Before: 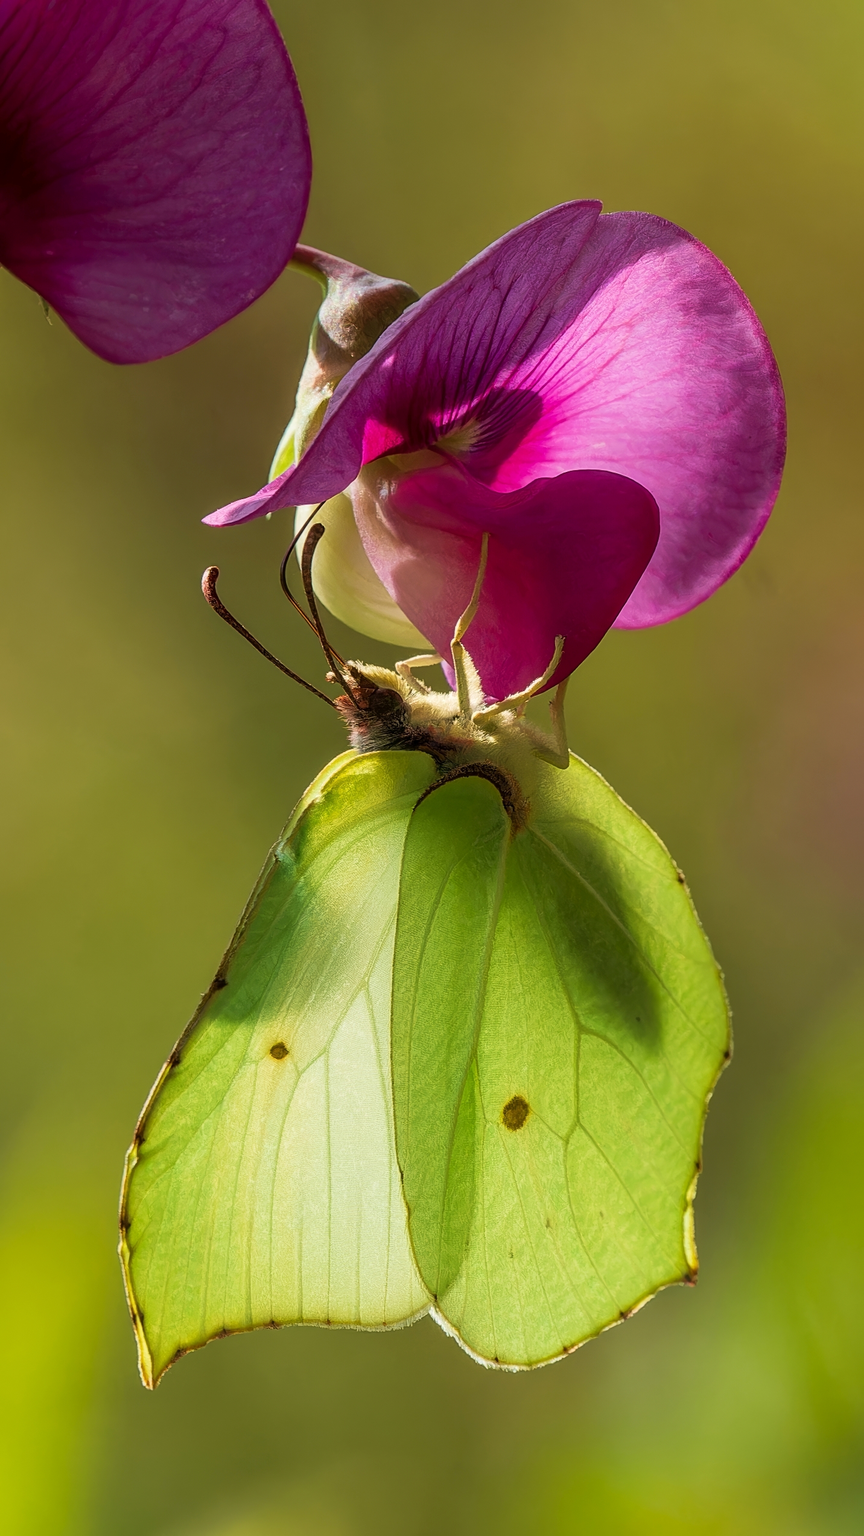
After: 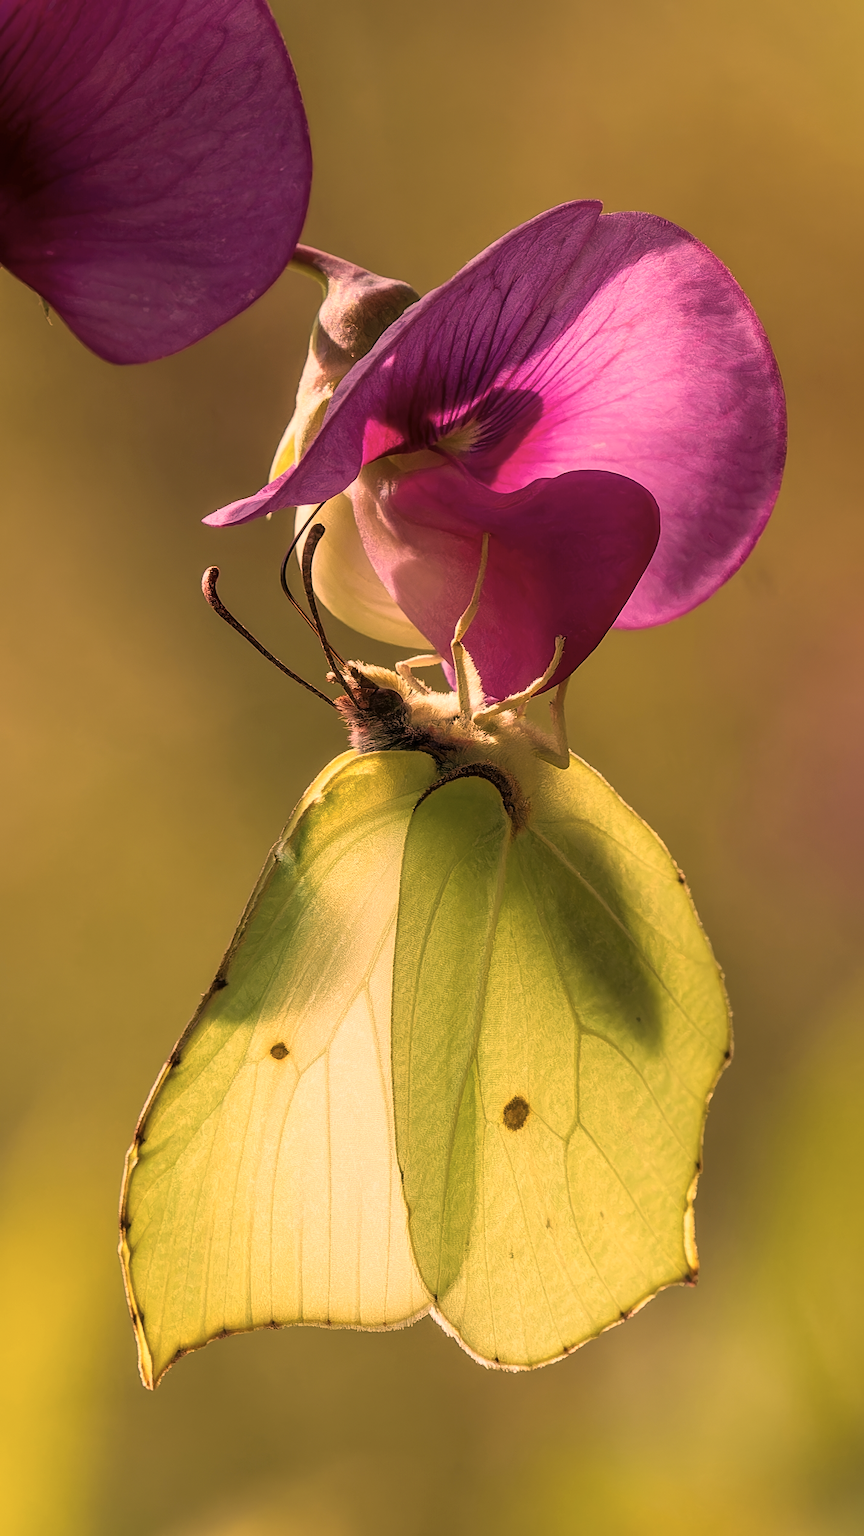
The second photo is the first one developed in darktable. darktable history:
color calibration: illuminant as shot in camera, x 0.358, y 0.373, temperature 4628.91 K
exposure: exposure 0.2 EV, compensate highlight preservation false
color correction: highlights a* 40, highlights b* 40, saturation 0.69
